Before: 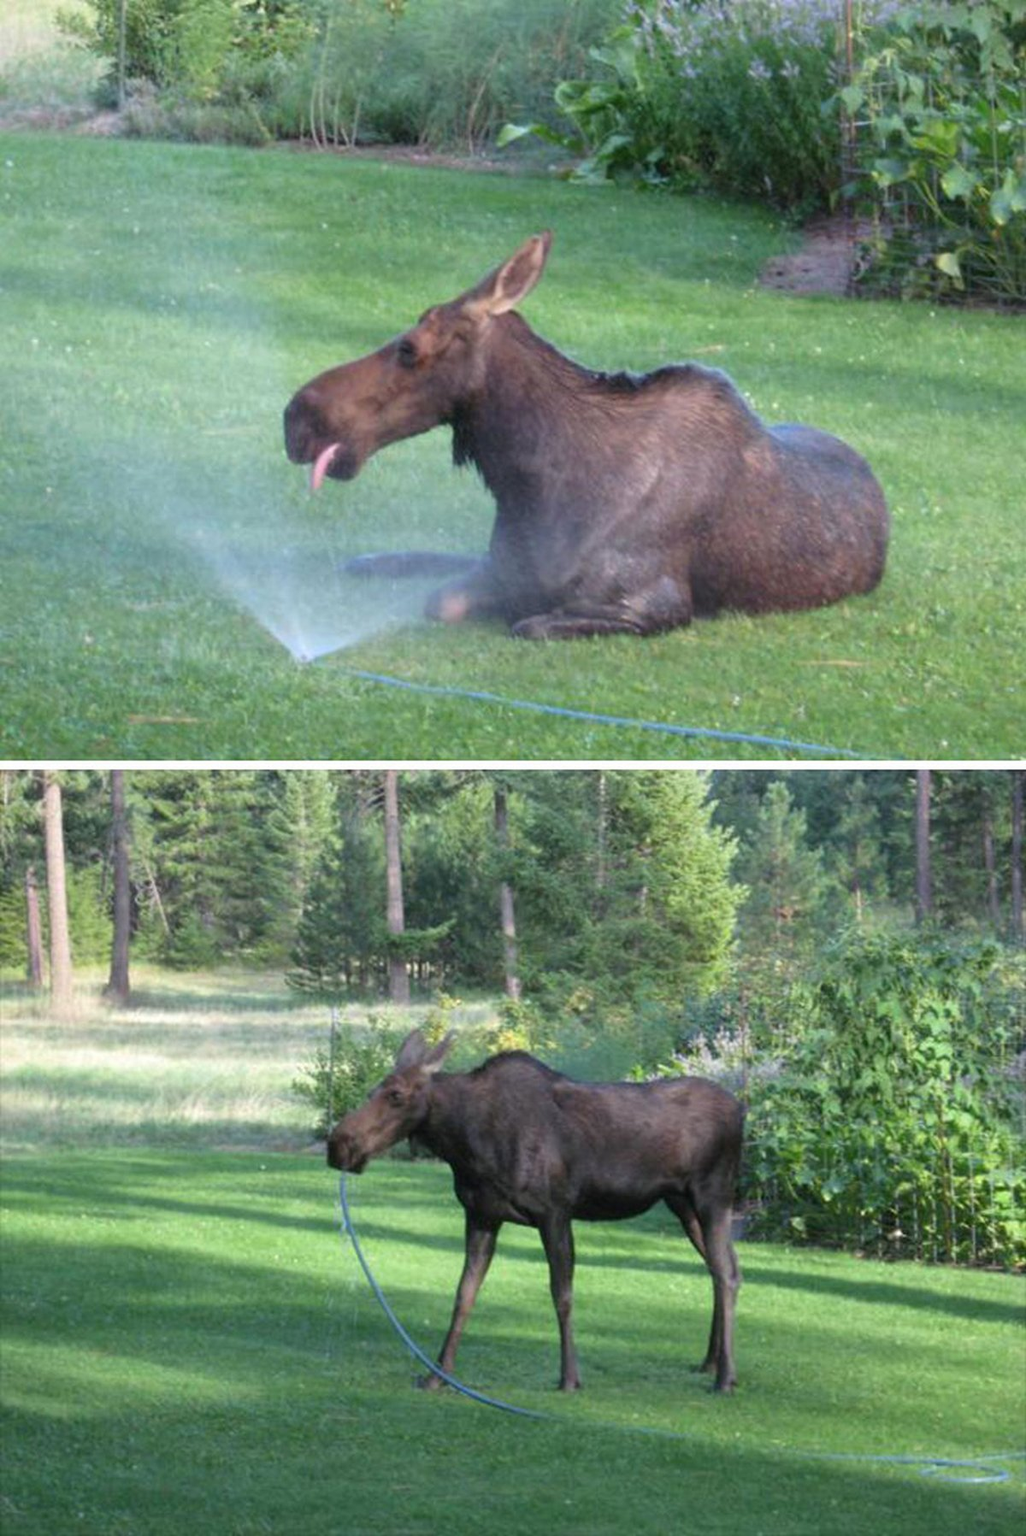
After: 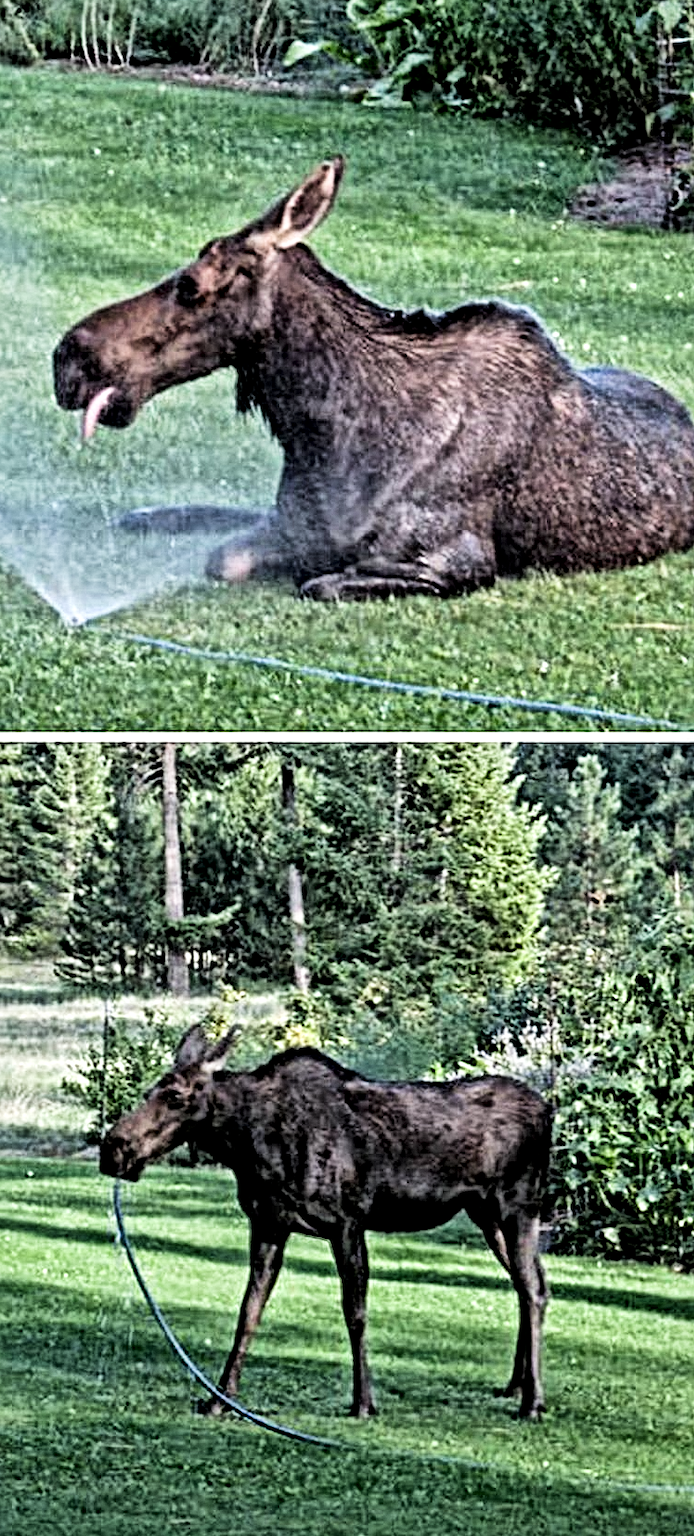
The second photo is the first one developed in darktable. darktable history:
crop and rotate: left 22.918%, top 5.629%, right 14.711%, bottom 2.247%
local contrast: mode bilateral grid, contrast 20, coarseness 19, detail 163%, midtone range 0.2
contrast equalizer: octaves 7, y [[0.406, 0.494, 0.589, 0.753, 0.877, 0.999], [0.5 ×6], [0.5 ×6], [0 ×6], [0 ×6]]
filmic rgb: black relative exposure -5 EV, white relative exposure 3.5 EV, hardness 3.19, contrast 1.4, highlights saturation mix -50%
